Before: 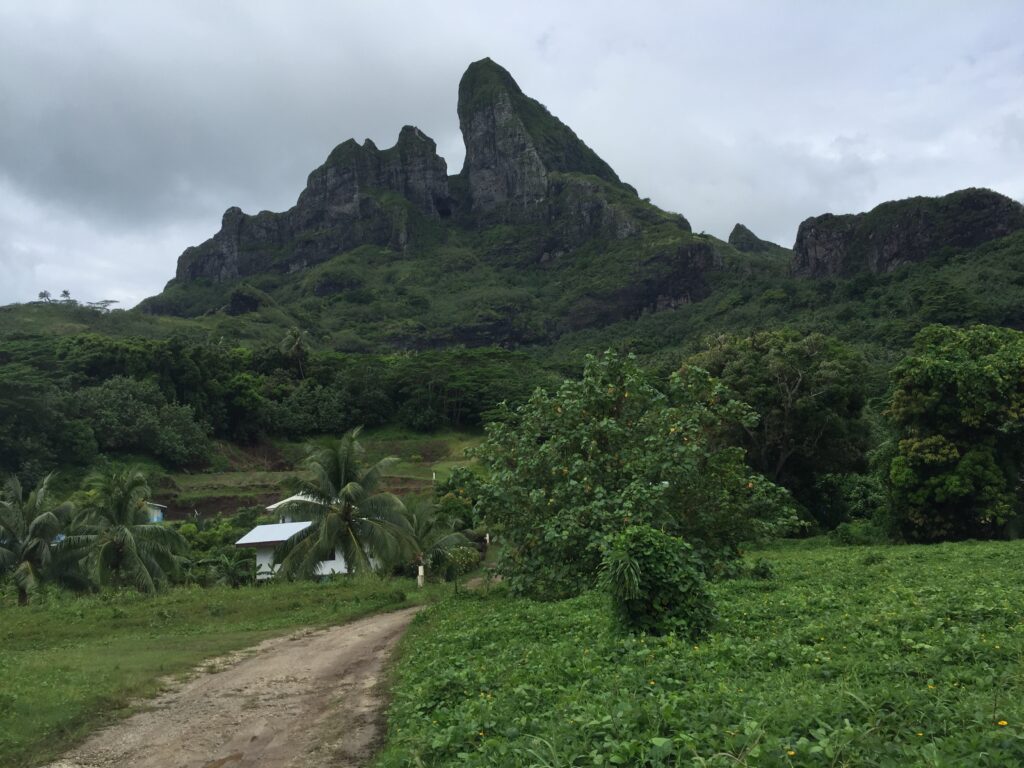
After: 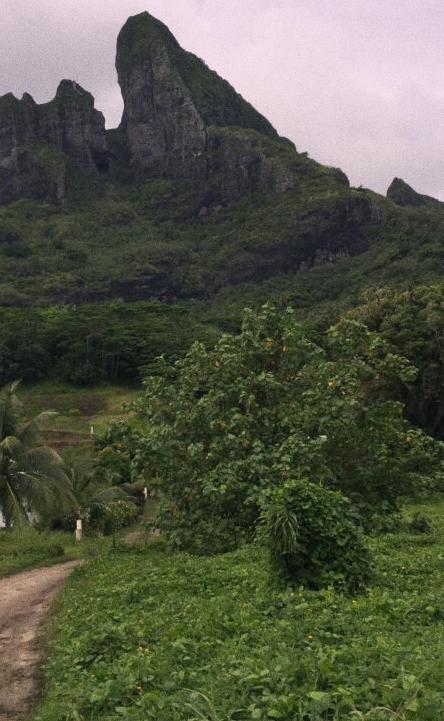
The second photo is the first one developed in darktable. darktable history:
white balance: red 1, blue 1
color correction: highlights a* 12.23, highlights b* 5.41
crop: left 33.452%, top 6.025%, right 23.155%
grain: on, module defaults
